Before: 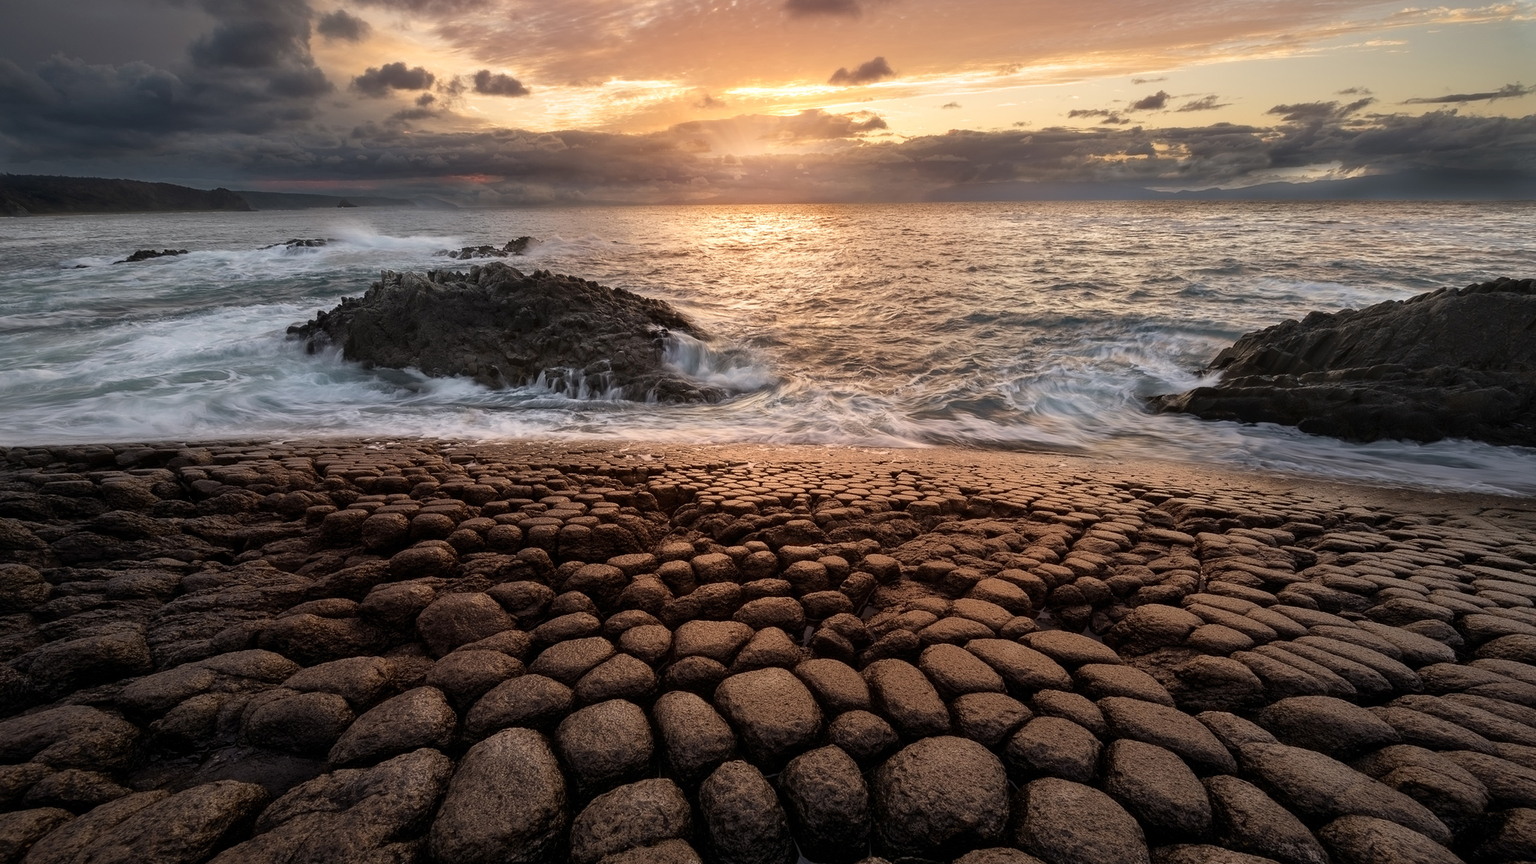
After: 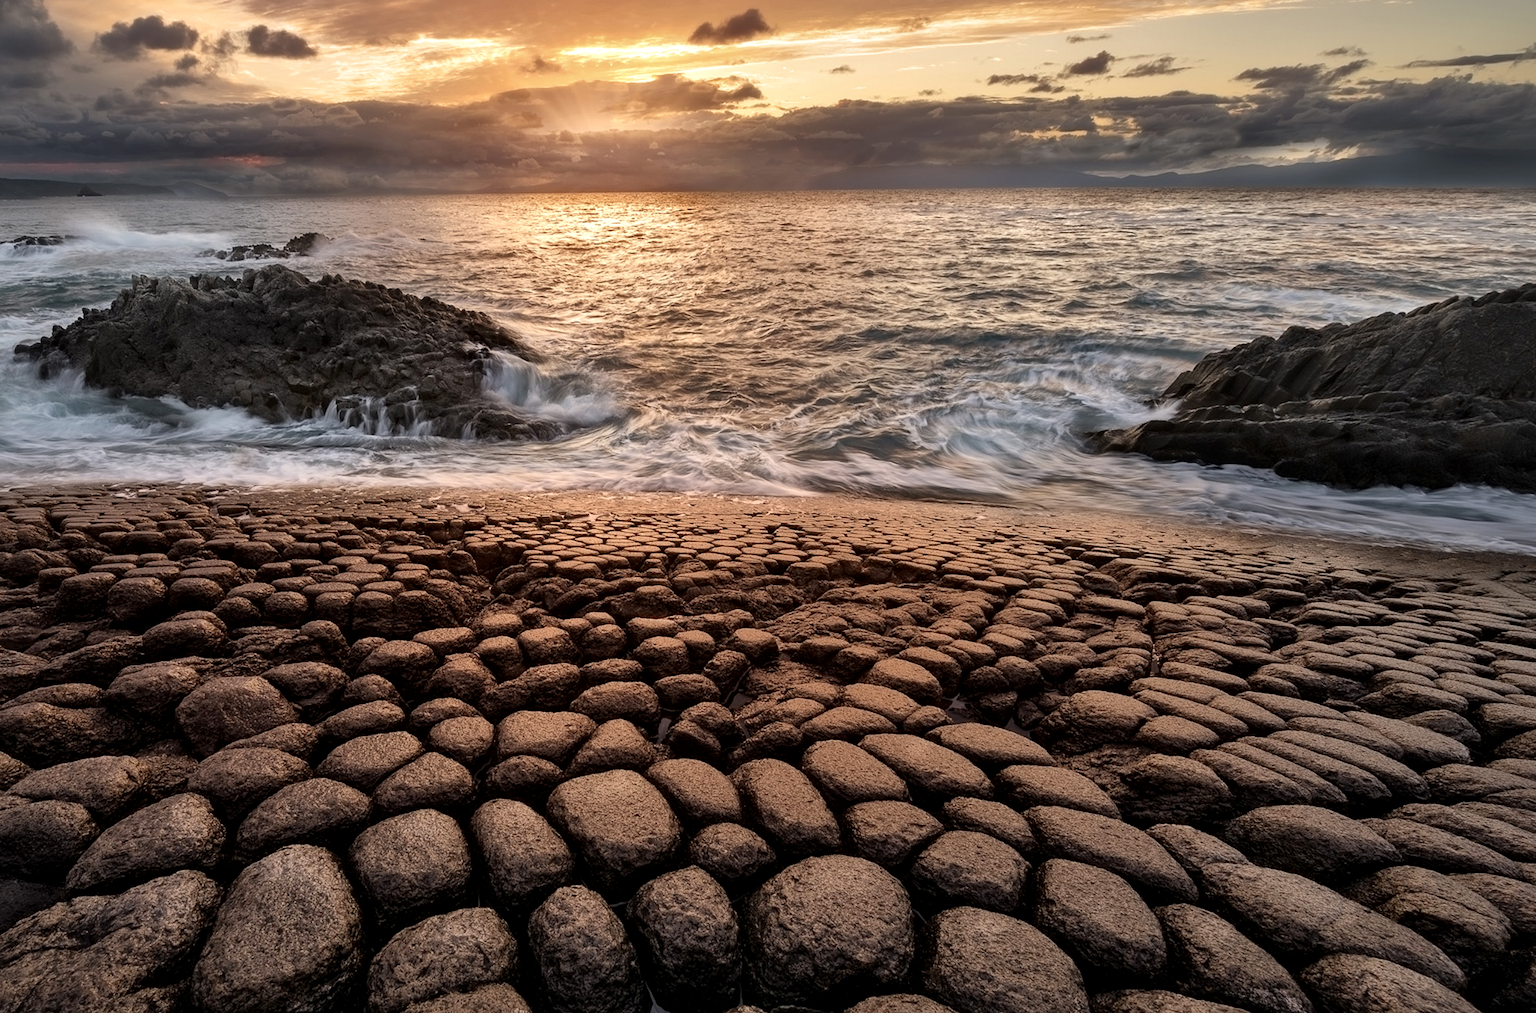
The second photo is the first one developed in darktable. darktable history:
local contrast: mode bilateral grid, contrast 20, coarseness 50, detail 132%, midtone range 0.2
shadows and highlights: shadows 40, highlights -54, highlights color adjustment 46%, low approximation 0.01, soften with gaussian
crop and rotate: left 17.959%, top 5.771%, right 1.742%
